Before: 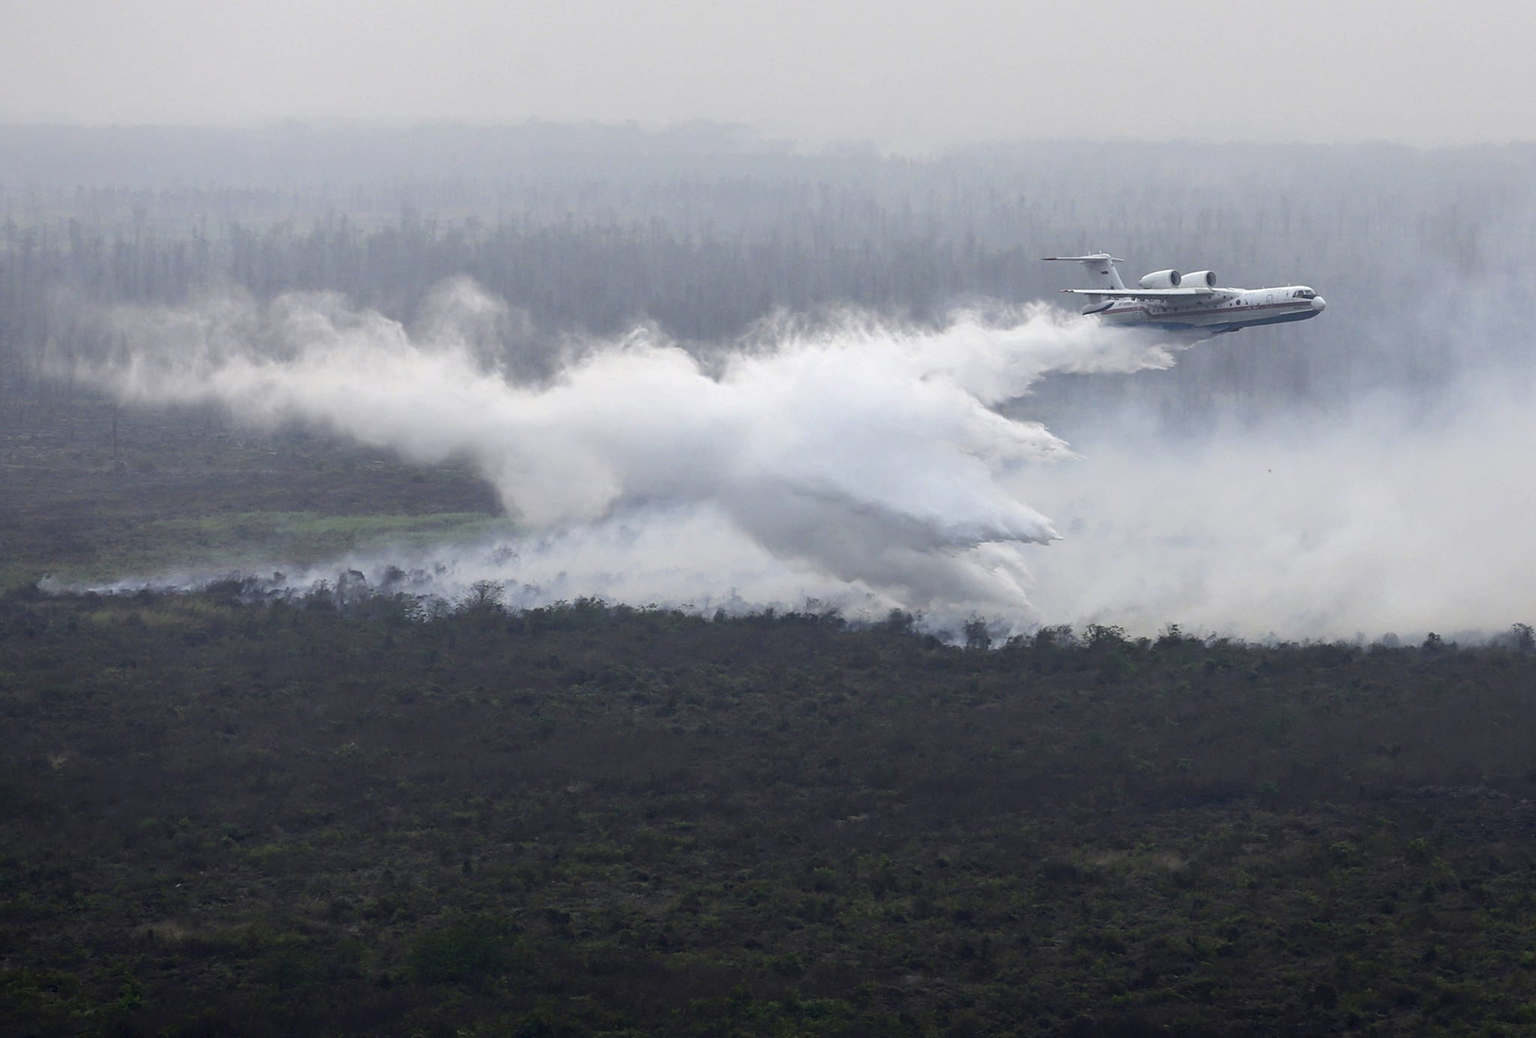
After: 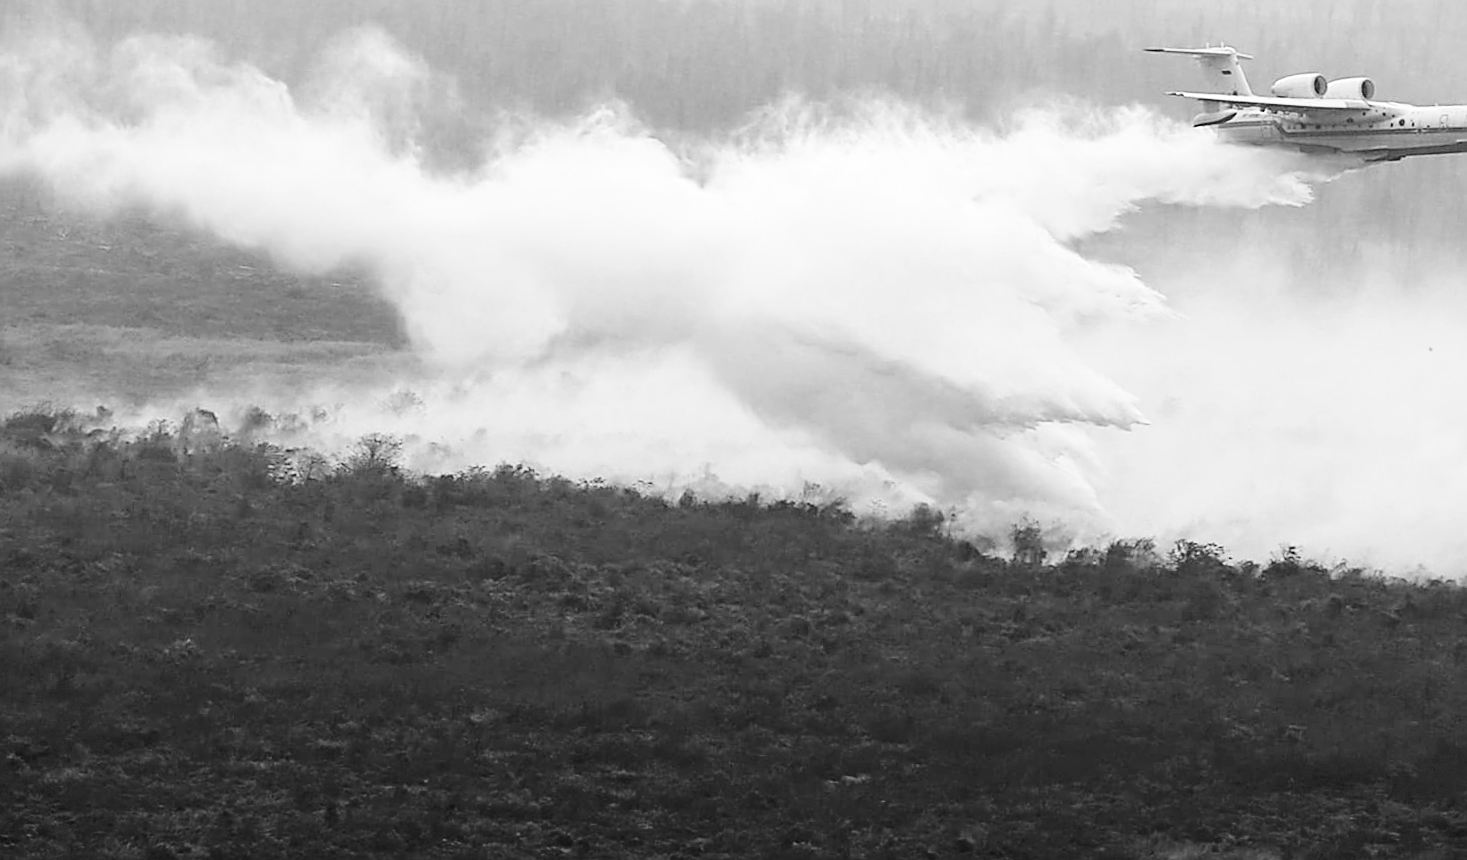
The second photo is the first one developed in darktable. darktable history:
exposure: compensate highlight preservation false
monochrome: on, module defaults
sharpen: on, module defaults
crop and rotate: angle -3.37°, left 9.79%, top 20.73%, right 12.42%, bottom 11.82%
base curve: curves: ch0 [(0, 0) (0.032, 0.037) (0.105, 0.228) (0.435, 0.76) (0.856, 0.983) (1, 1)], preserve colors none
vignetting: fall-off start 97.28%, fall-off radius 79%, brightness -0.462, saturation -0.3, width/height ratio 1.114, dithering 8-bit output, unbound false
contrast brightness saturation: brightness -0.02, saturation 0.35
color correction: highlights a* -4.18, highlights b* -10.81
